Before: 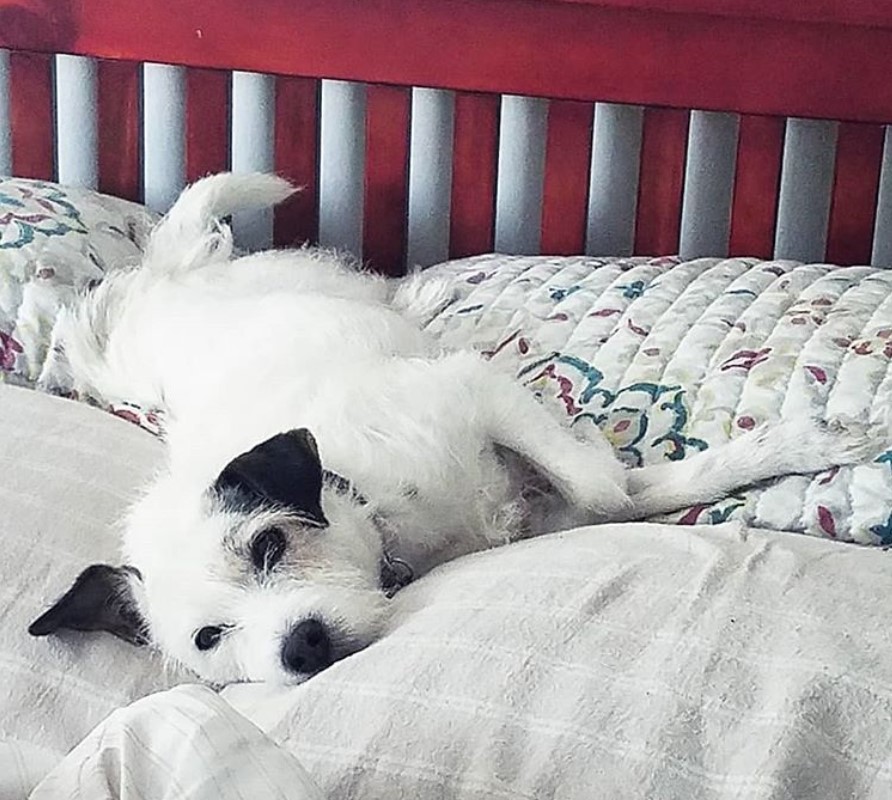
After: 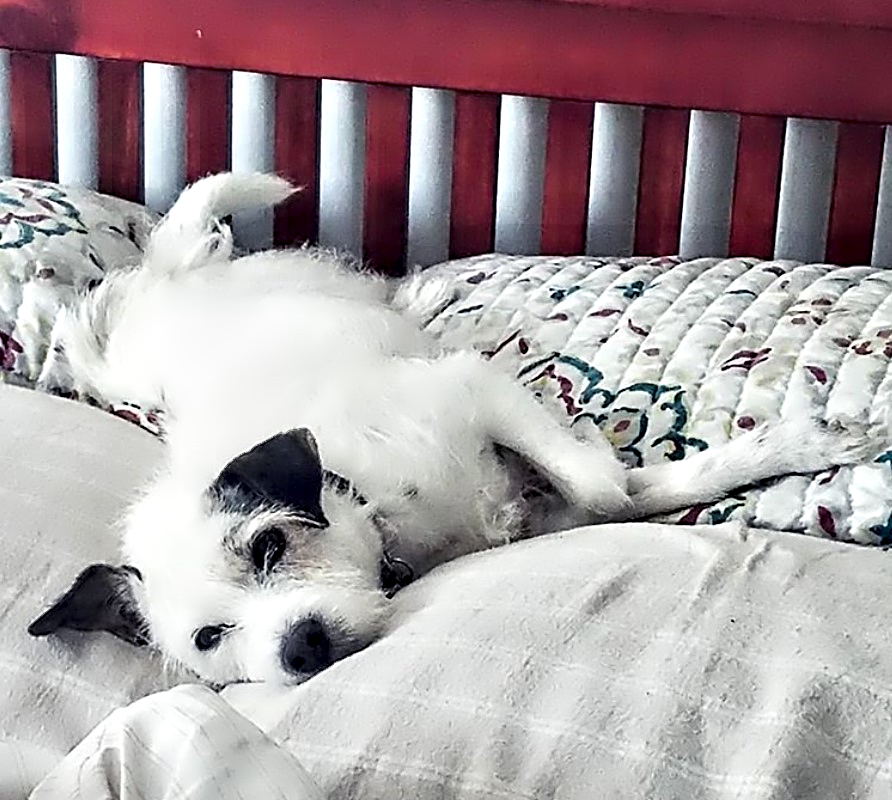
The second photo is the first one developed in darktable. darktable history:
contrast equalizer: octaves 7, y [[0.783, 0.666, 0.575, 0.77, 0.556, 0.501], [0.5 ×6], [0.5 ×6], [0, 0.02, 0.272, 0.399, 0.062, 0], [0 ×6]]
